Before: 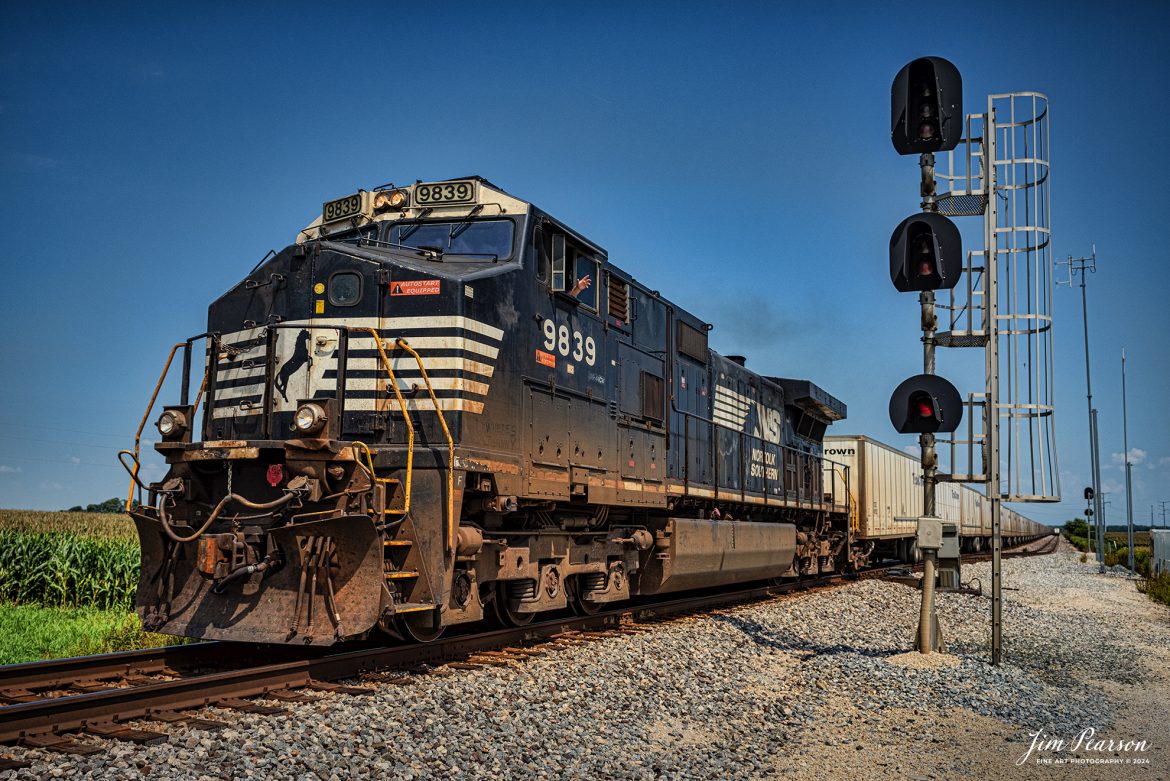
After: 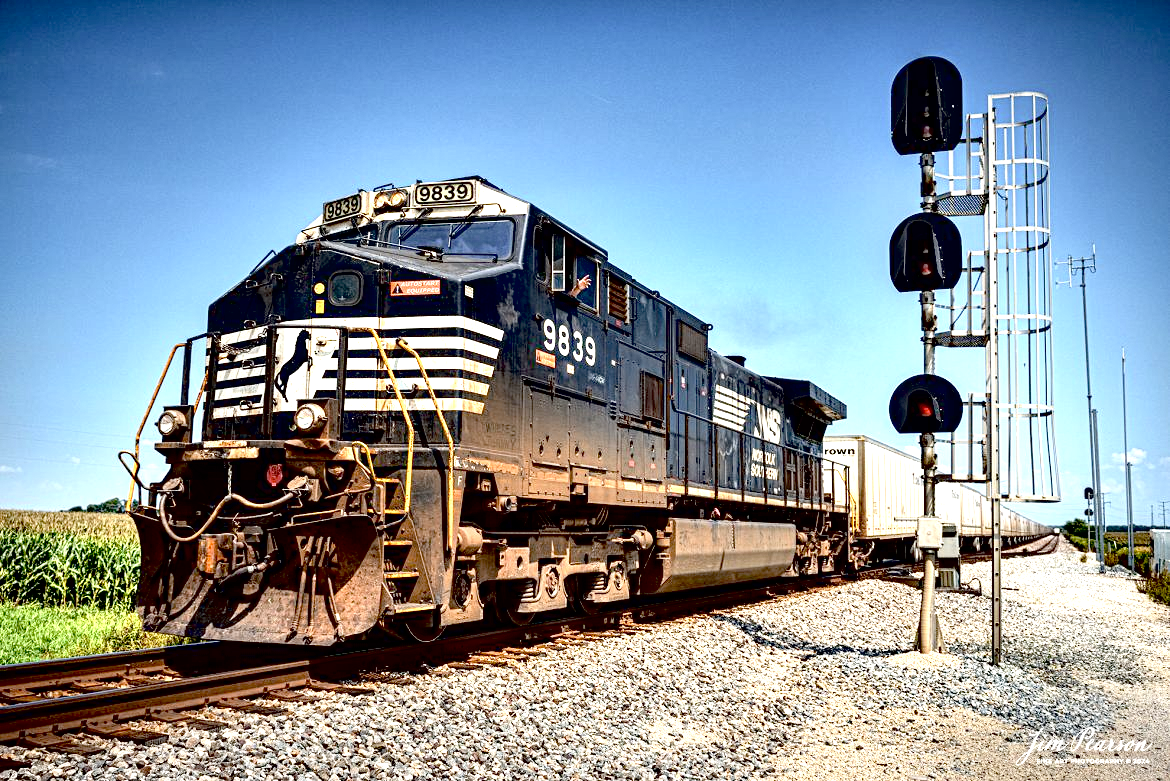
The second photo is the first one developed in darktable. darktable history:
contrast brightness saturation: contrast 0.1, saturation -0.3
contrast equalizer: y [[0.439, 0.44, 0.442, 0.457, 0.493, 0.498], [0.5 ×6], [0.5 ×6], [0 ×6], [0 ×6]], mix 0.76
exposure: black level correction 0.016, exposure 1.774 EV, compensate highlight preservation false
